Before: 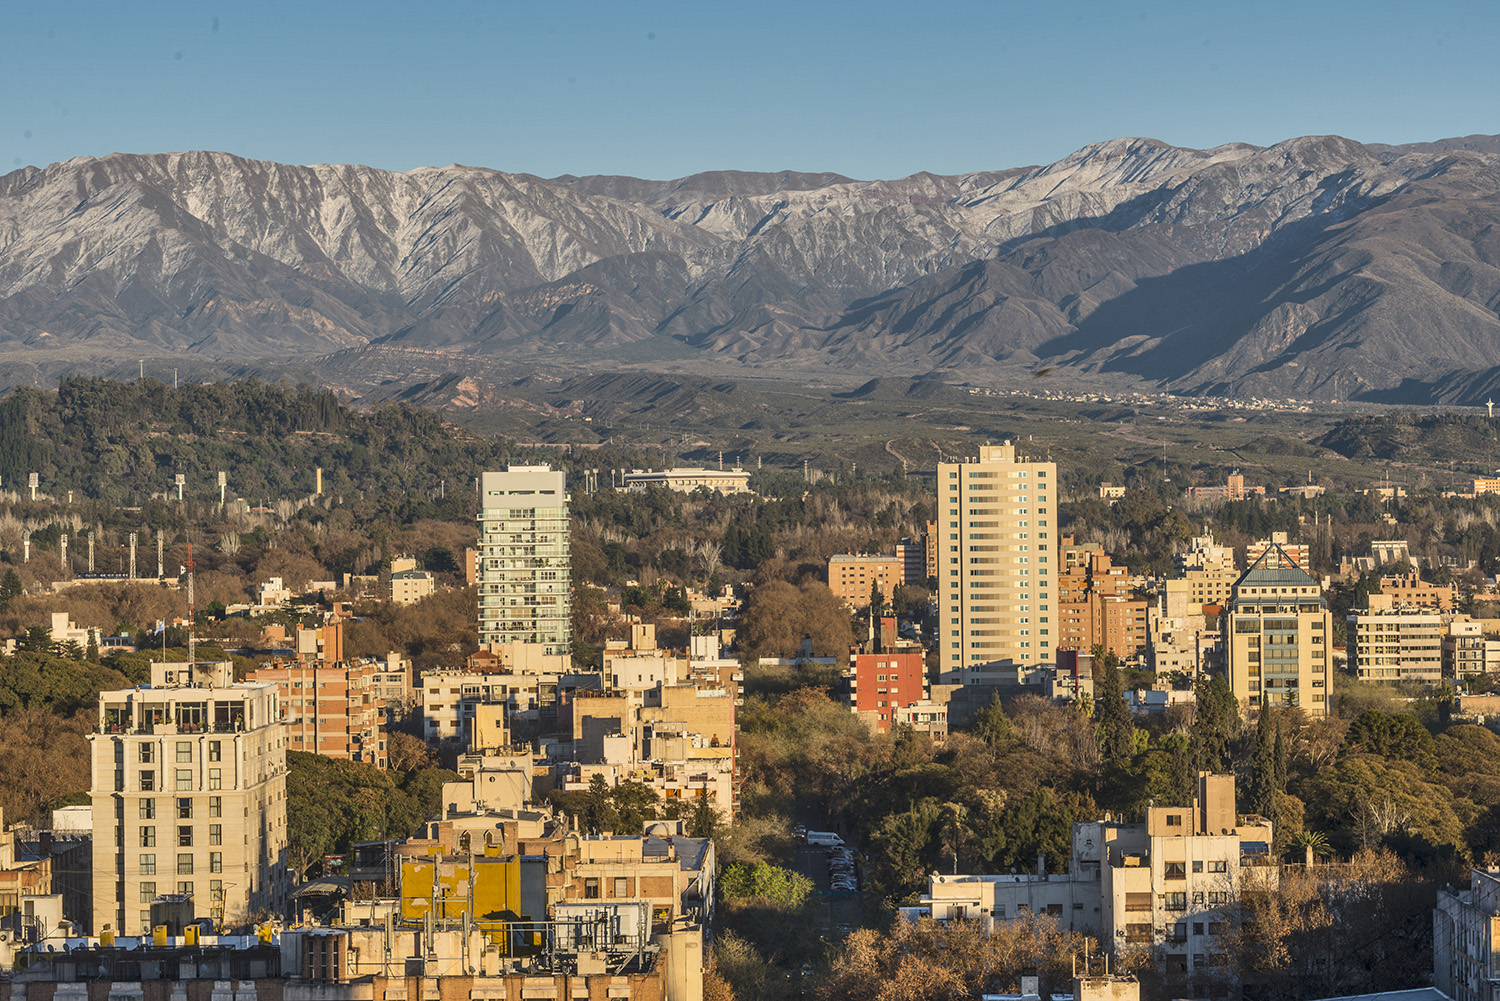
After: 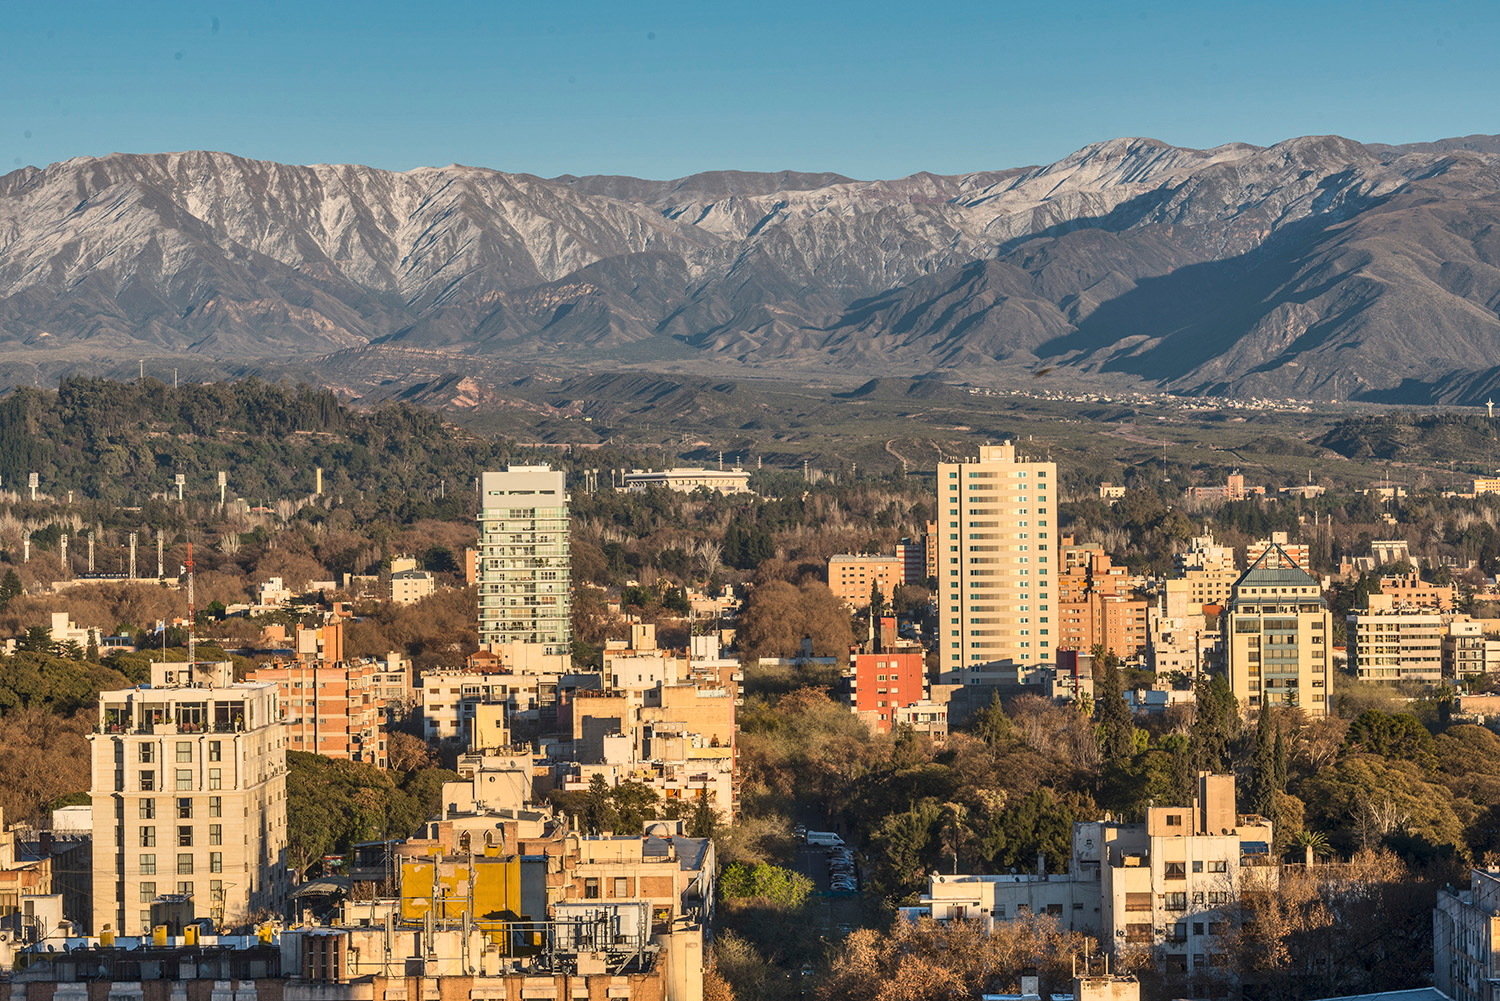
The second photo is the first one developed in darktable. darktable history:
color zones: curves: ch0 [(0.11, 0.396) (0.195, 0.36) (0.25, 0.5) (0.303, 0.412) (0.357, 0.544) (0.75, 0.5) (0.967, 0.328)]; ch1 [(0, 0.468) (0.112, 0.512) (0.202, 0.6) (0.25, 0.5) (0.307, 0.352) (0.357, 0.544) (0.75, 0.5) (0.963, 0.524)], mix -119.97%
